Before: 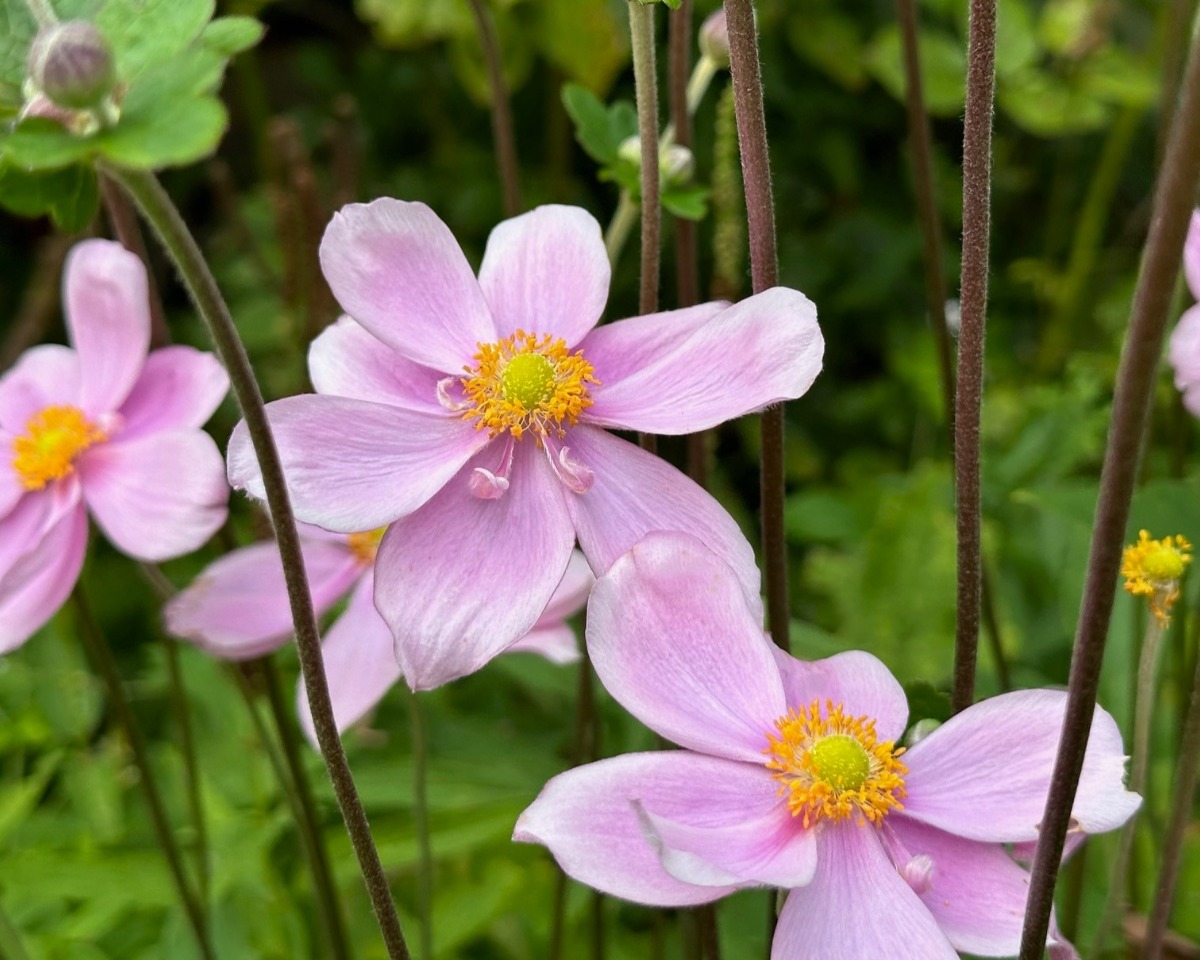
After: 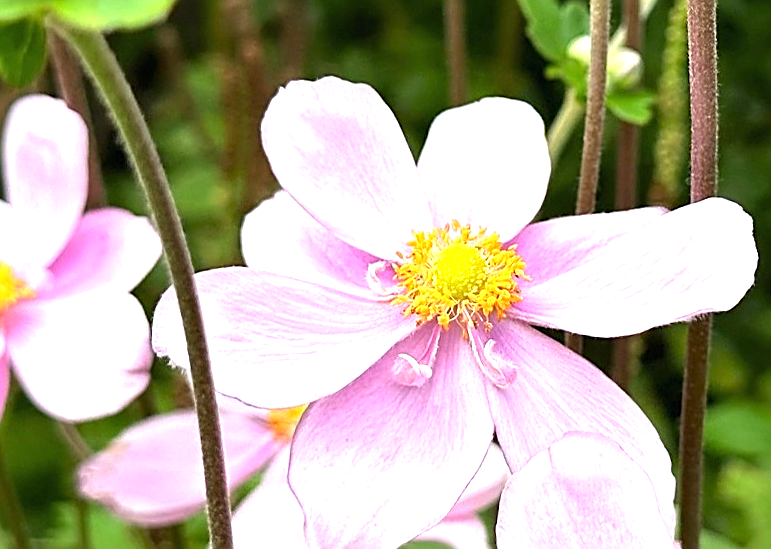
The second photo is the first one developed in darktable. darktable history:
sharpen: amount 0.985
crop and rotate: angle -4.61°, left 2.22%, top 7.051%, right 27.278%, bottom 30.198%
exposure: black level correction 0, exposure 1.172 EV, compensate highlight preservation false
